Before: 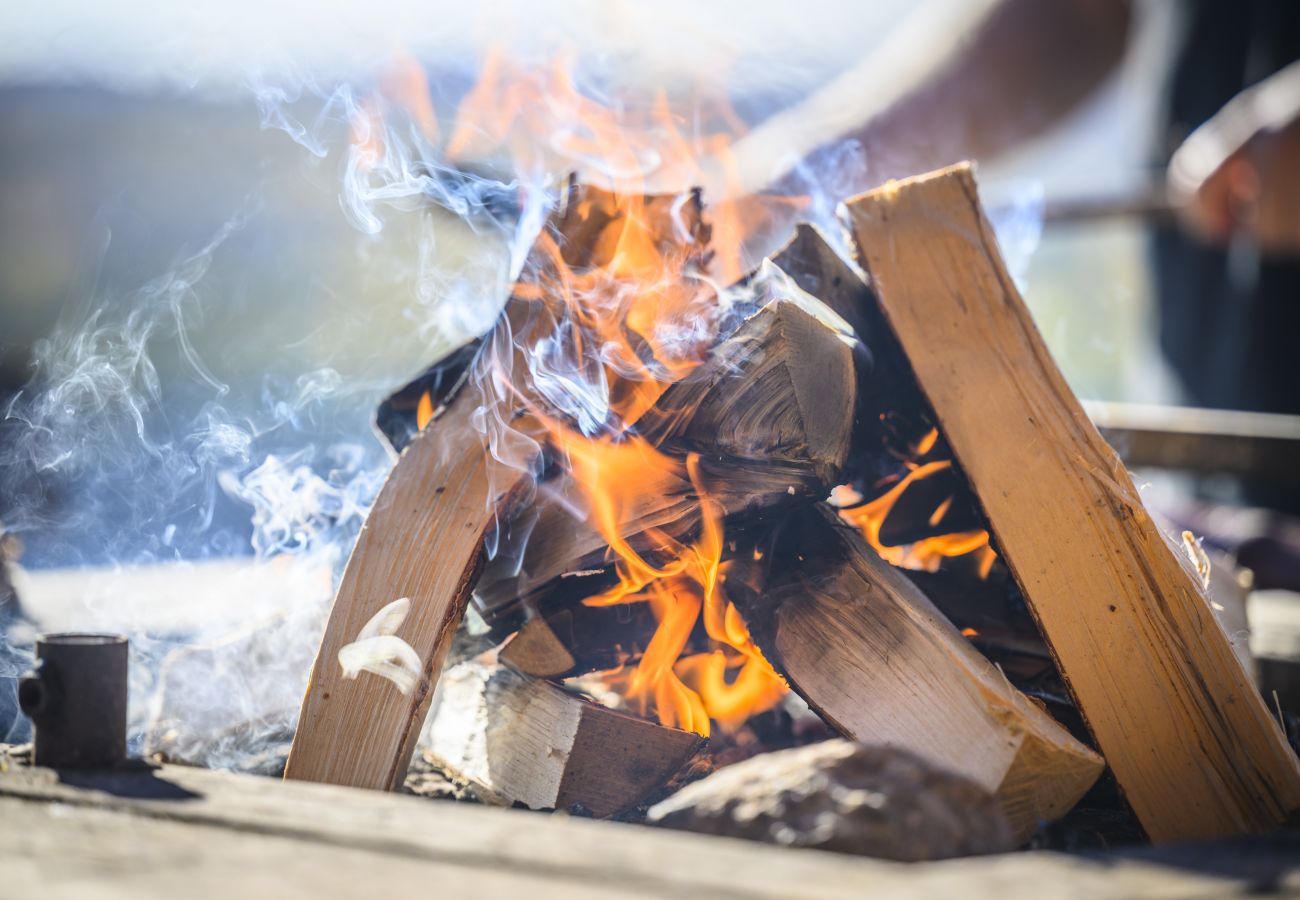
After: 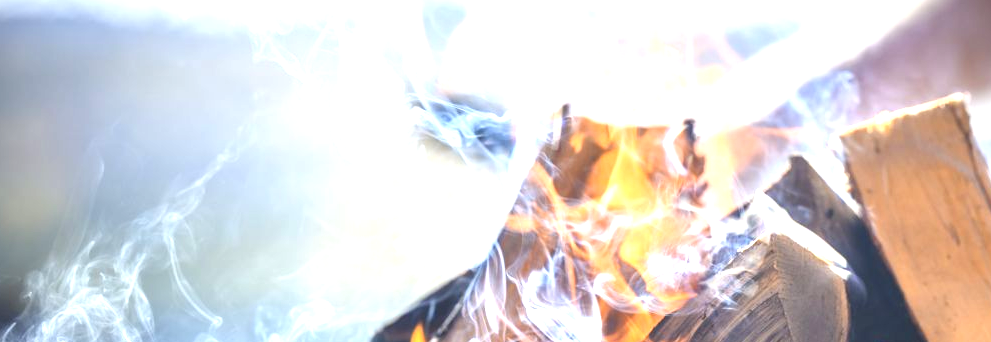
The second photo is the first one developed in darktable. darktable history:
crop: left 0.579%, top 7.627%, right 23.167%, bottom 54.275%
exposure: black level correction 0, exposure 1 EV, compensate exposure bias true, compensate highlight preservation false
